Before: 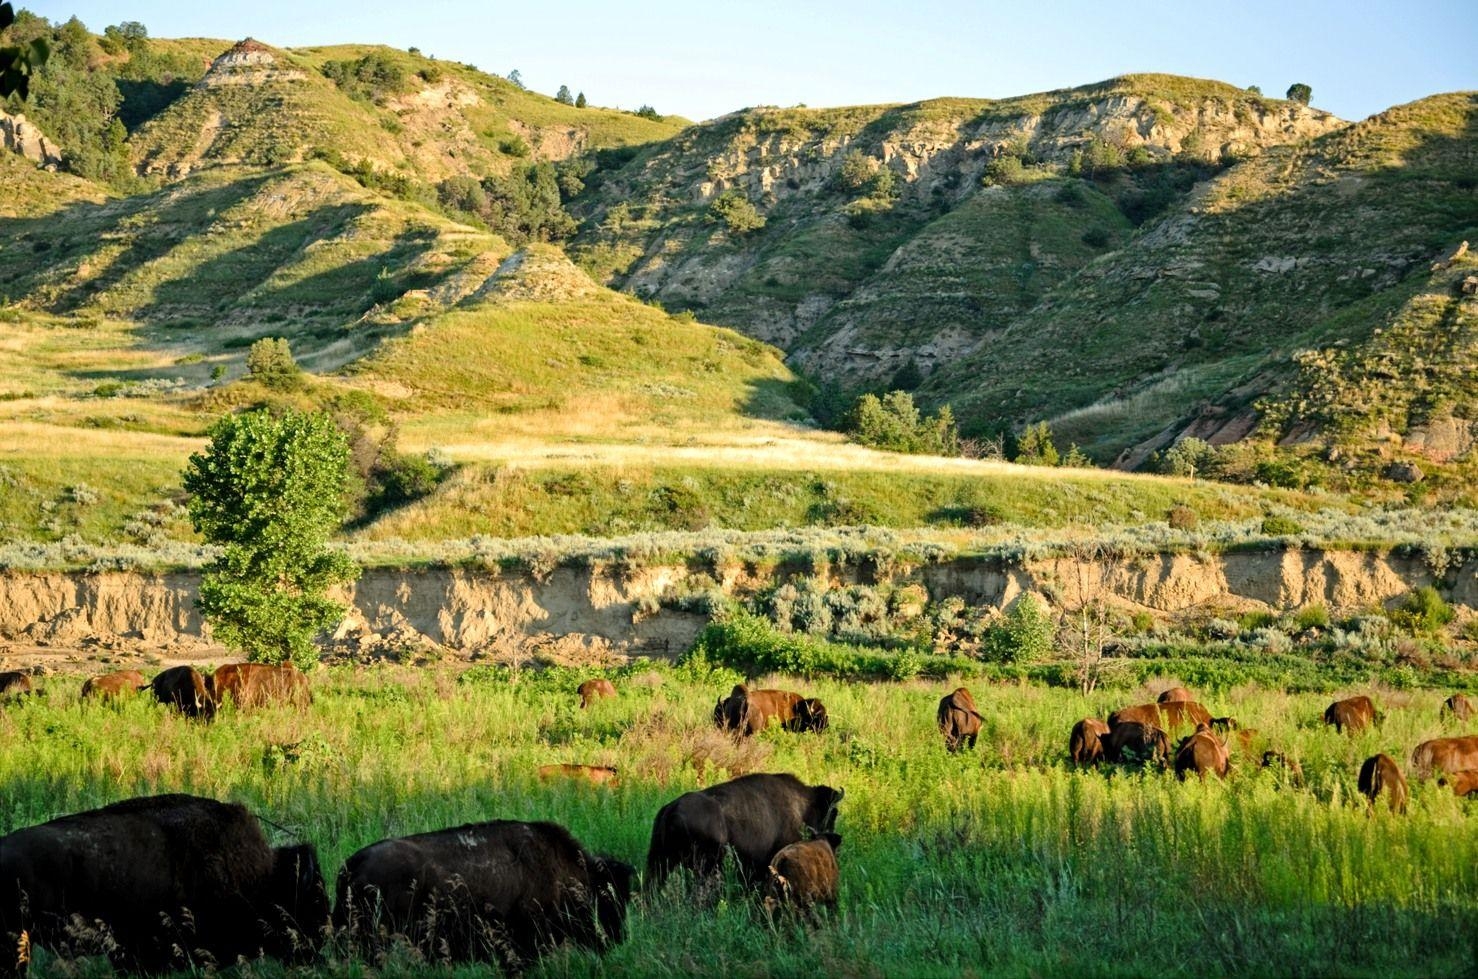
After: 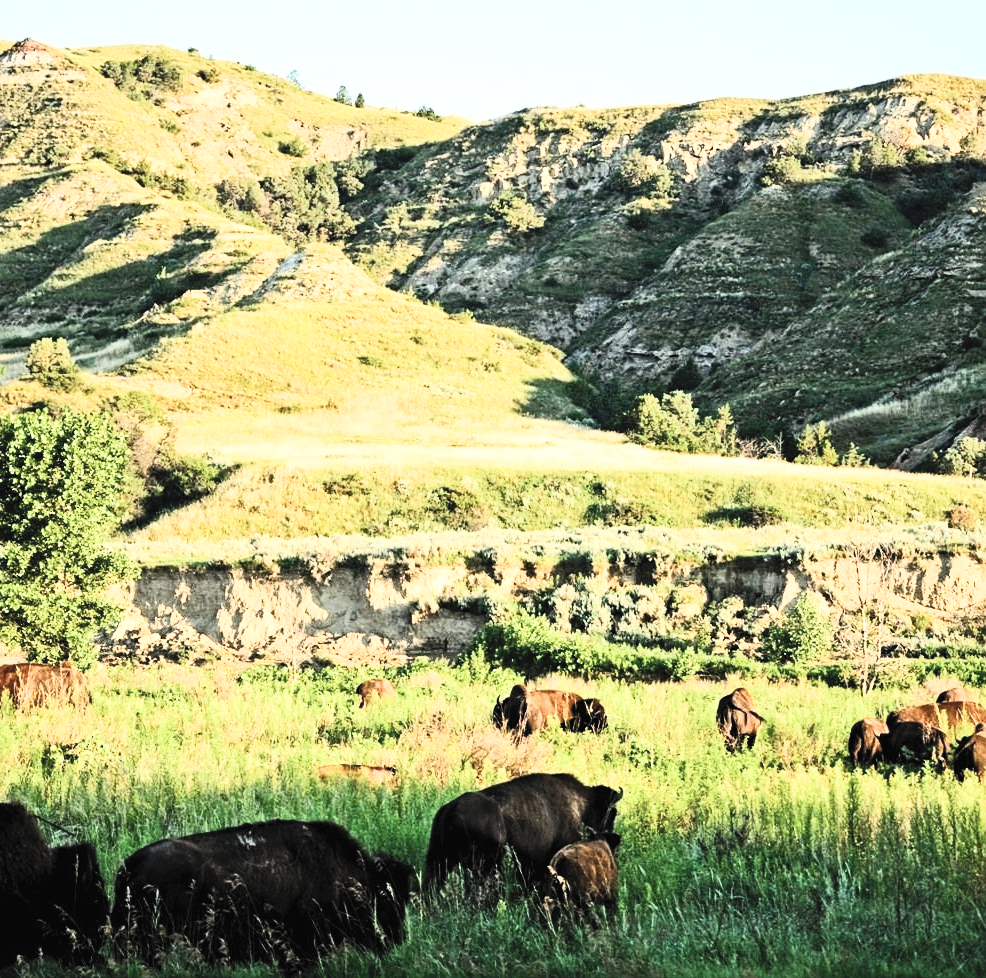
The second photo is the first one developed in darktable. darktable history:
sharpen: amount 0.201
shadows and highlights: shadows -9.55, white point adjustment 1.57, highlights 11.55
exposure: compensate exposure bias true, compensate highlight preservation false
crop and rotate: left 15.017%, right 18.213%
contrast brightness saturation: contrast 0.392, brightness 0.514
filmic rgb: black relative exposure -7.97 EV, white relative exposure 4.04 EV, threshold -0.307 EV, transition 3.19 EV, structure ↔ texture 99.83%, hardness 4.19, contrast 1.365, color science v5 (2021), contrast in shadows safe, contrast in highlights safe, enable highlight reconstruction true
